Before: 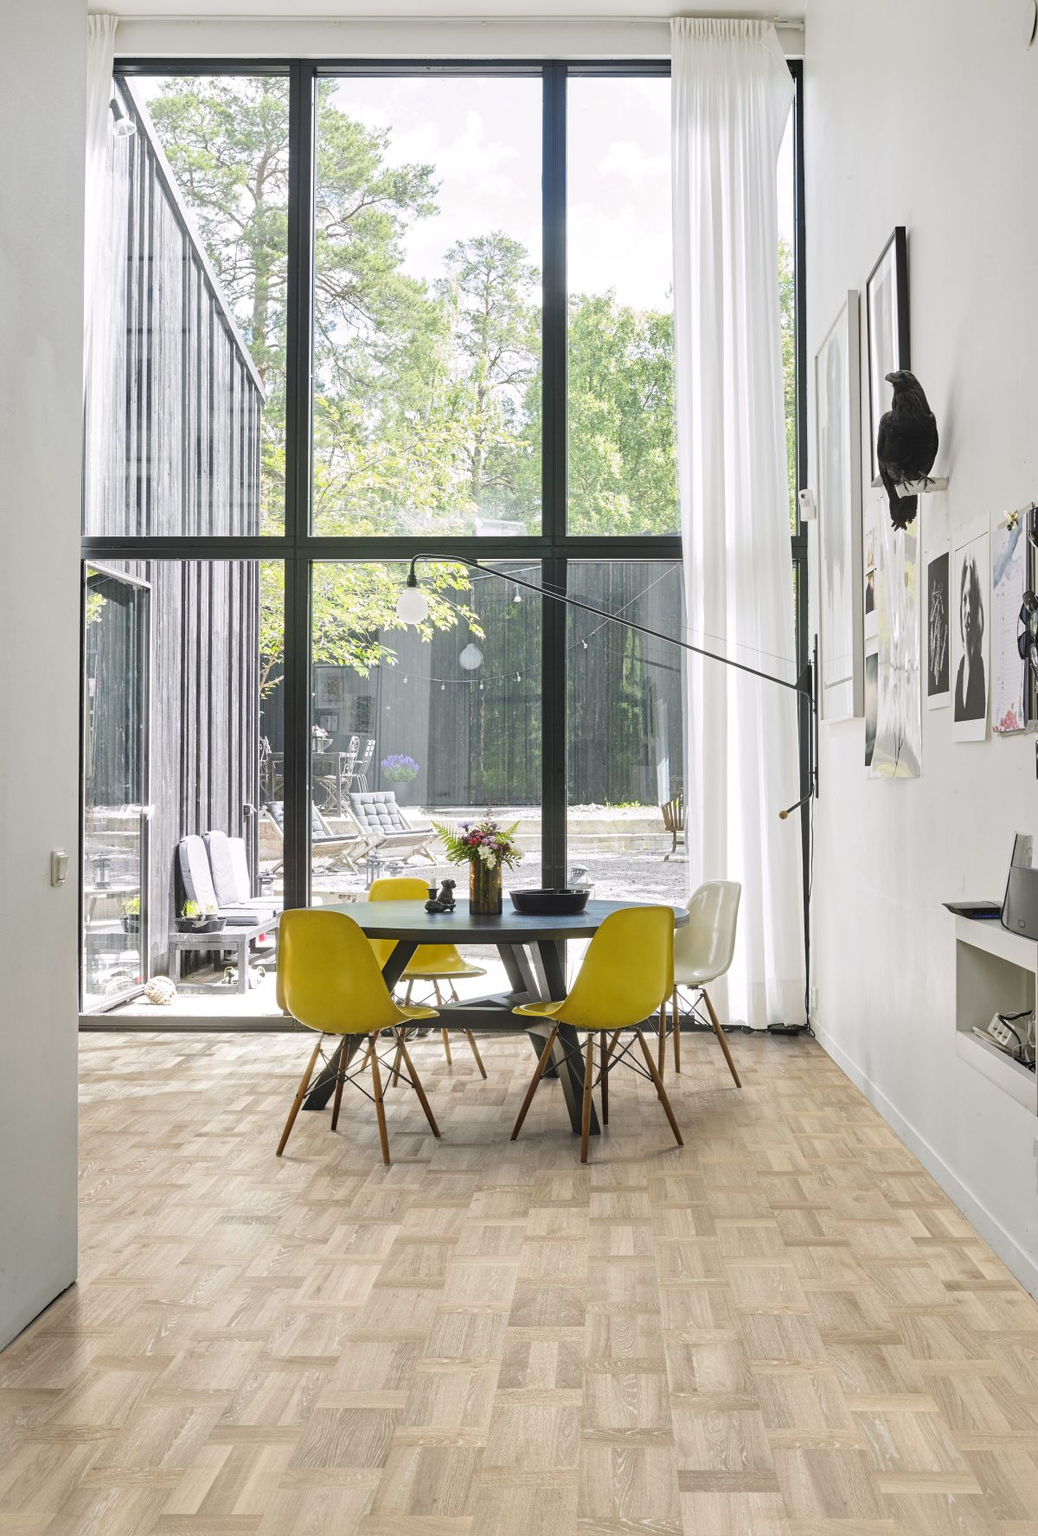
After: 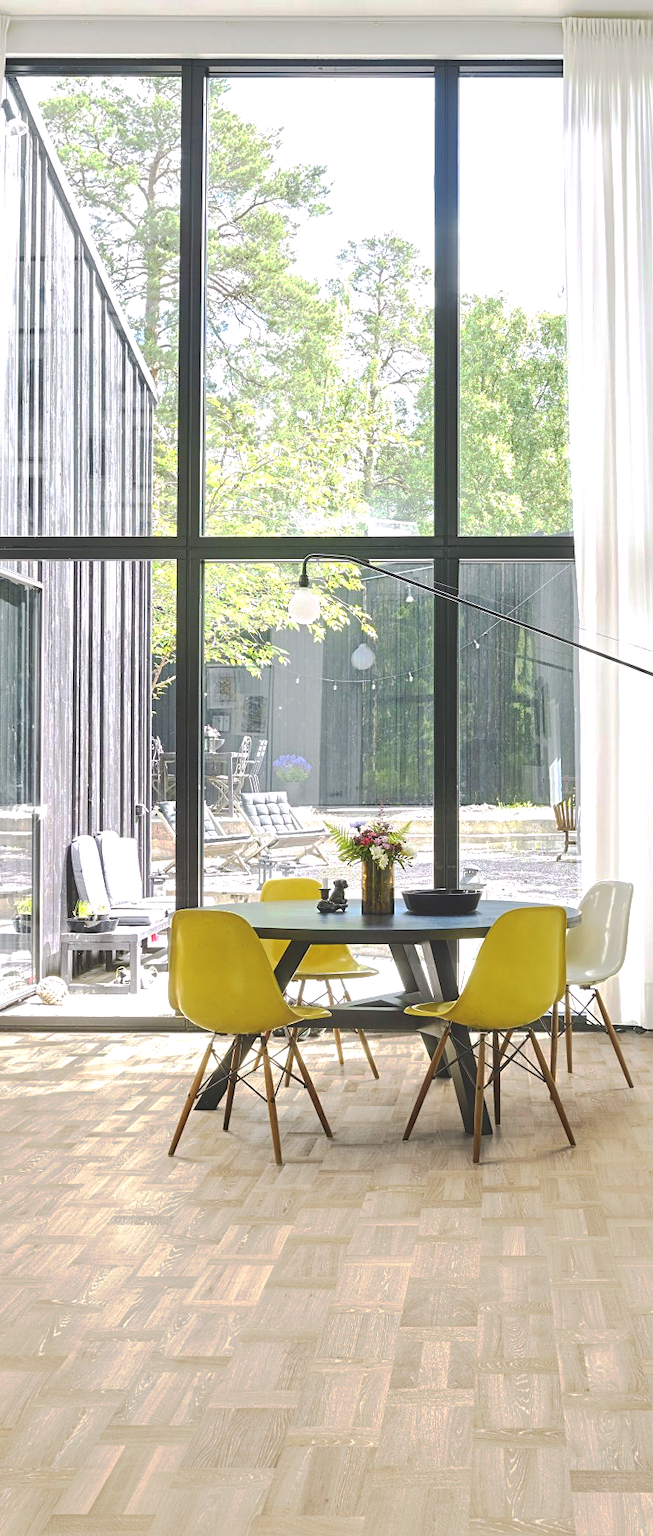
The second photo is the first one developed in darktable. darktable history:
crop: left 10.454%, right 26.547%
exposure: black level correction 0, exposure 0.499 EV, compensate highlight preservation false
velvia: on, module defaults
tone equalizer: -7 EV 0.188 EV, -6 EV 0.133 EV, -5 EV 0.101 EV, -4 EV 0.07 EV, -2 EV -0.024 EV, -1 EV -0.021 EV, +0 EV -0.078 EV
sharpen: amount 0.205
tone curve: curves: ch0 [(0, 0) (0.003, 0.08) (0.011, 0.088) (0.025, 0.104) (0.044, 0.122) (0.069, 0.141) (0.1, 0.161) (0.136, 0.181) (0.177, 0.209) (0.224, 0.246) (0.277, 0.293) (0.335, 0.343) (0.399, 0.399) (0.468, 0.464) (0.543, 0.54) (0.623, 0.616) (0.709, 0.694) (0.801, 0.757) (0.898, 0.821) (1, 1)], preserve colors none
